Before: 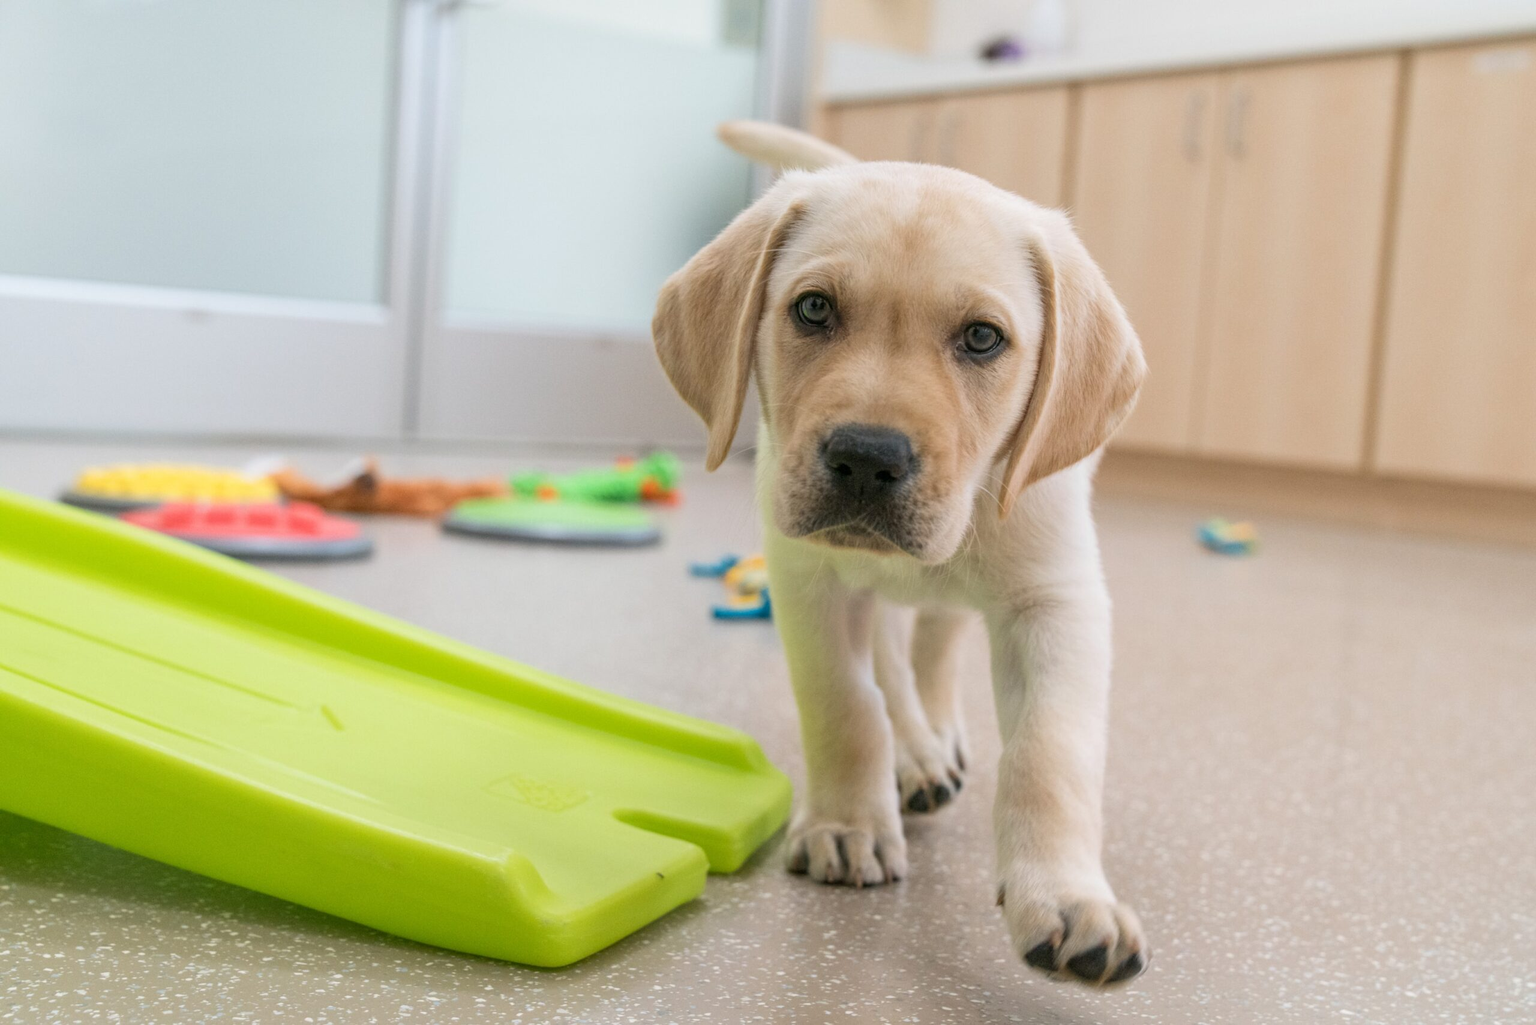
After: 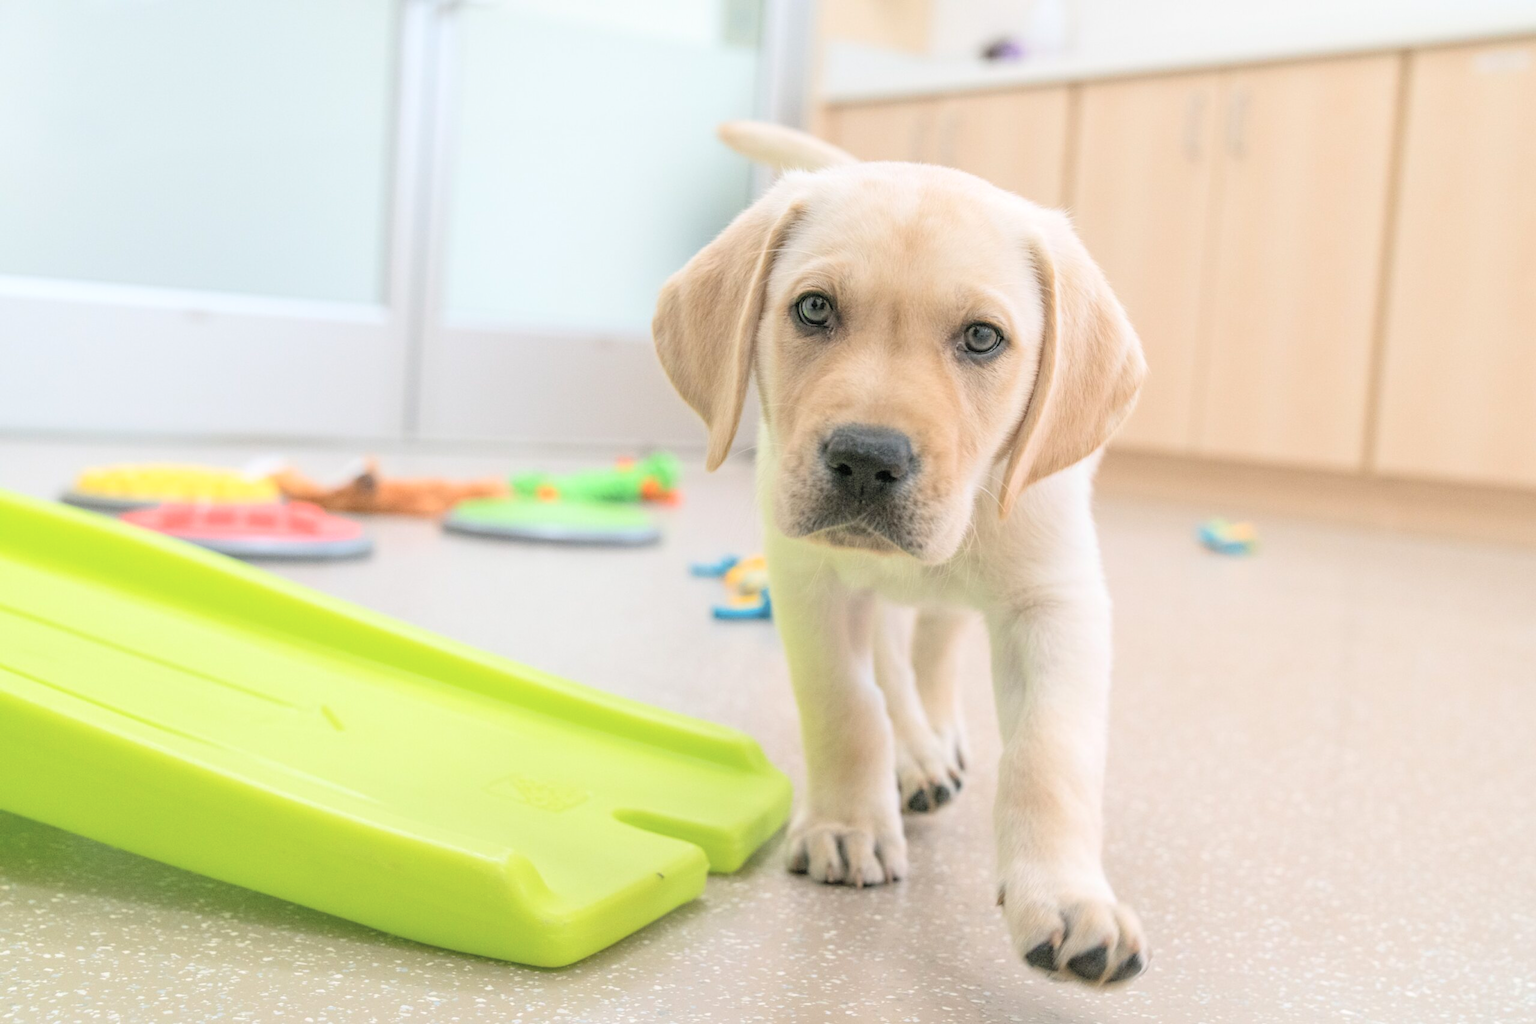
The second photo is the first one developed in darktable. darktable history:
global tonemap: drago (0.7, 100)
